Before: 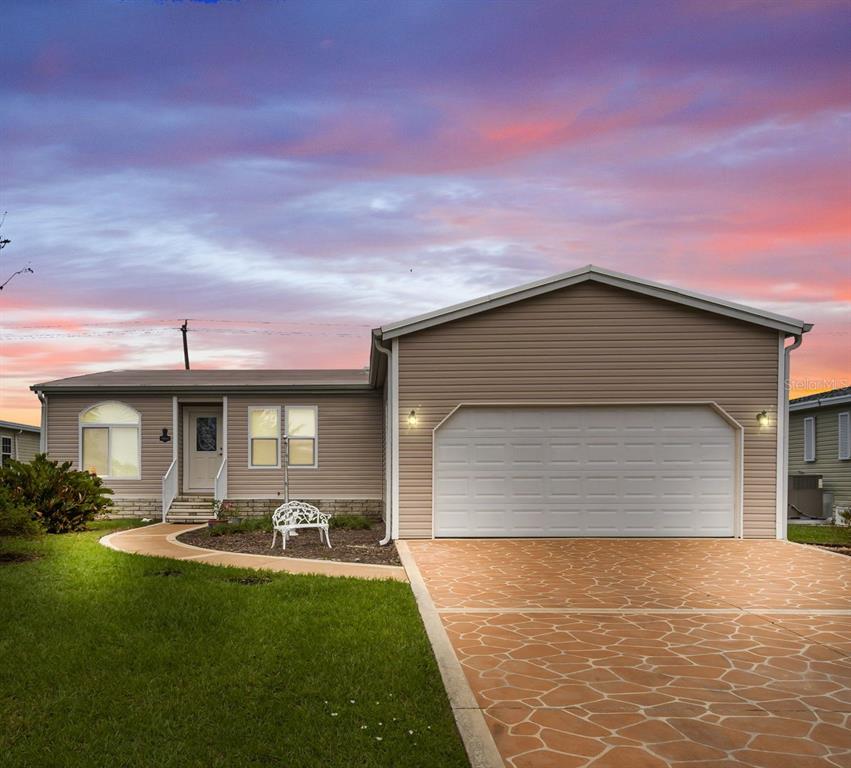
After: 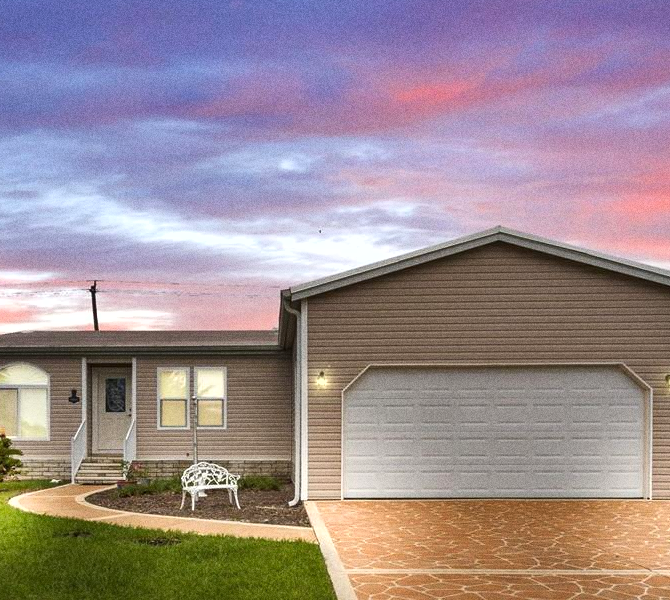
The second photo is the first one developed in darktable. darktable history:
crop and rotate: left 10.77%, top 5.1%, right 10.41%, bottom 16.76%
exposure: exposure 0.375 EV, compensate highlight preservation false
grain: coarseness 8.68 ISO, strength 31.94%
shadows and highlights: radius 108.52, shadows 40.68, highlights -72.88, low approximation 0.01, soften with gaussian
